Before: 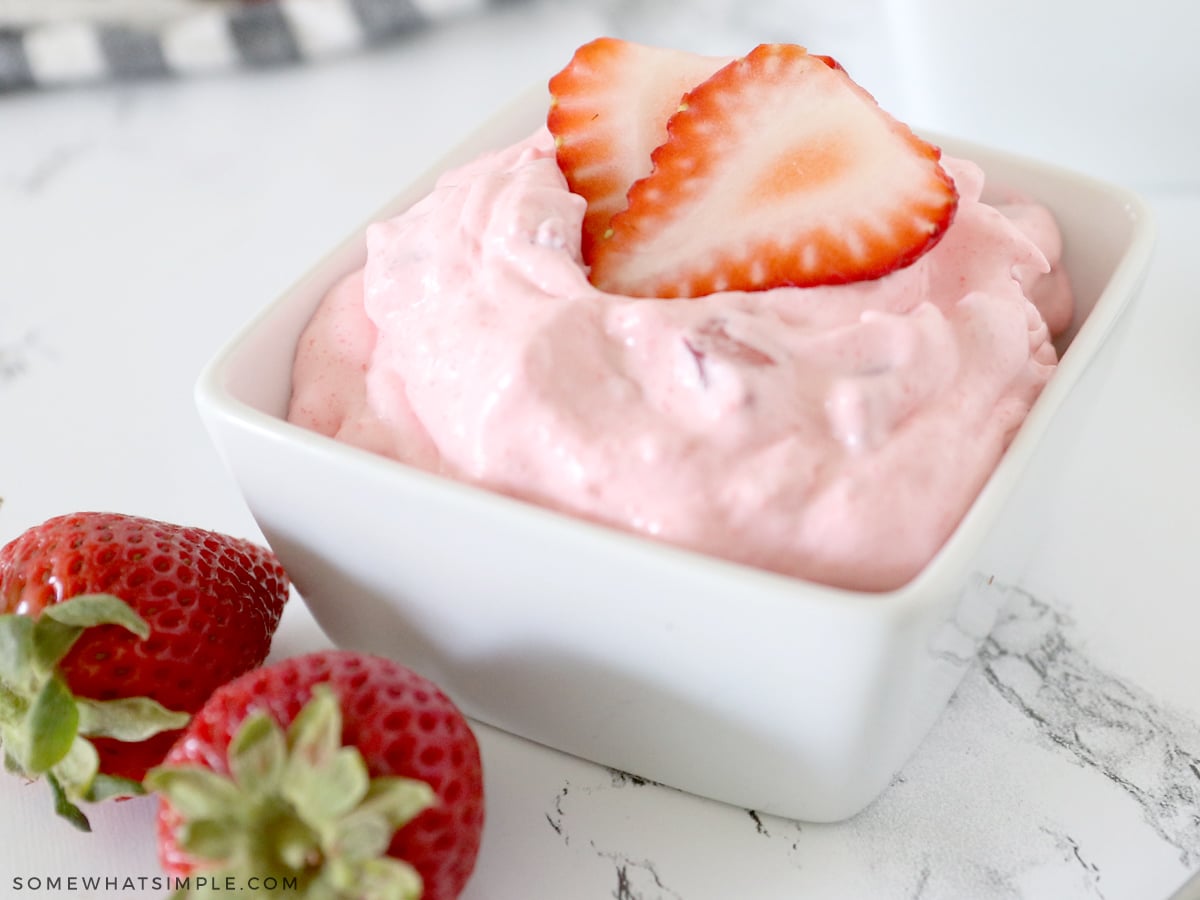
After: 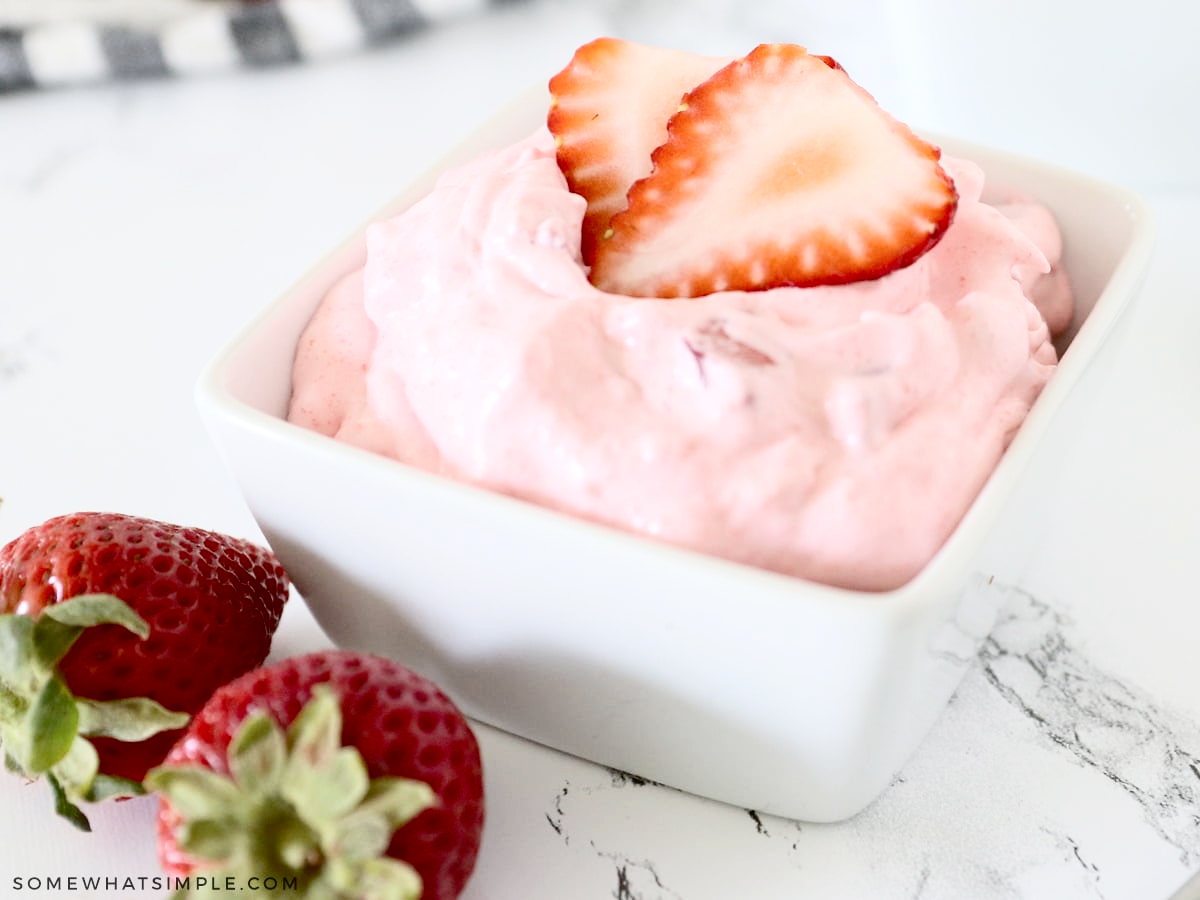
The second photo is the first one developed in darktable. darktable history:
contrast brightness saturation: contrast 0.274
